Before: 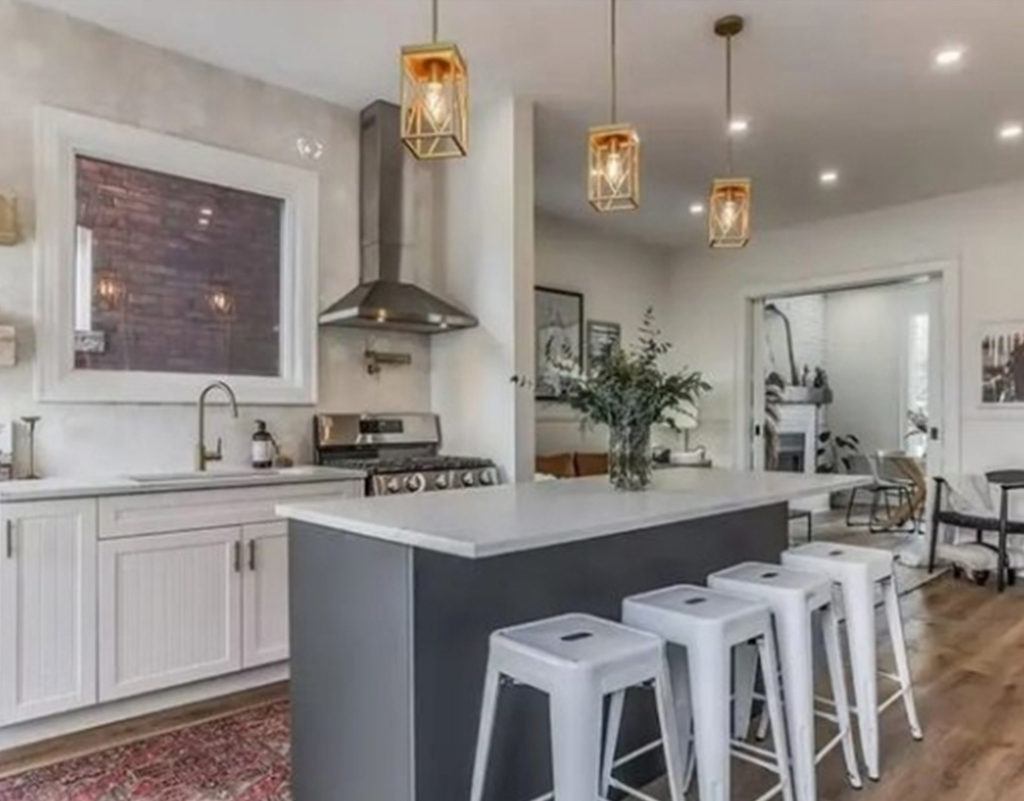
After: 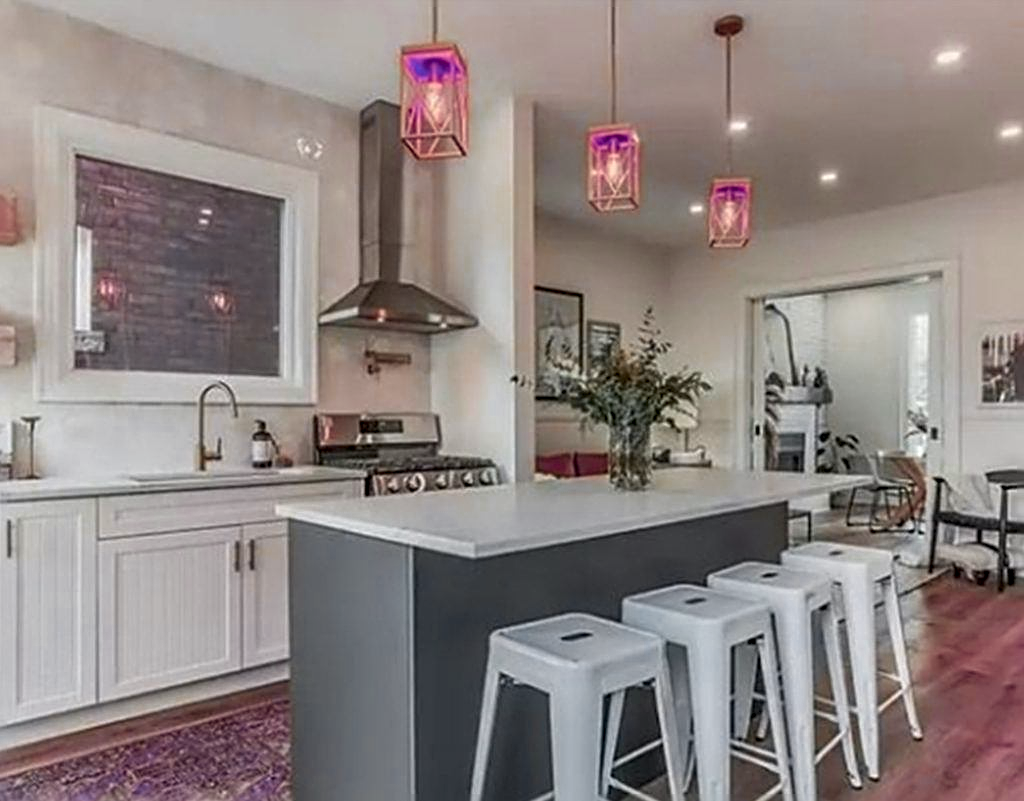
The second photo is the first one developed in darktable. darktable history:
color zones: curves: ch0 [(0.826, 0.353)]; ch1 [(0.242, 0.647) (0.889, 0.342)]; ch2 [(0.246, 0.089) (0.969, 0.068)]
sharpen: radius 2.676, amount 0.669
